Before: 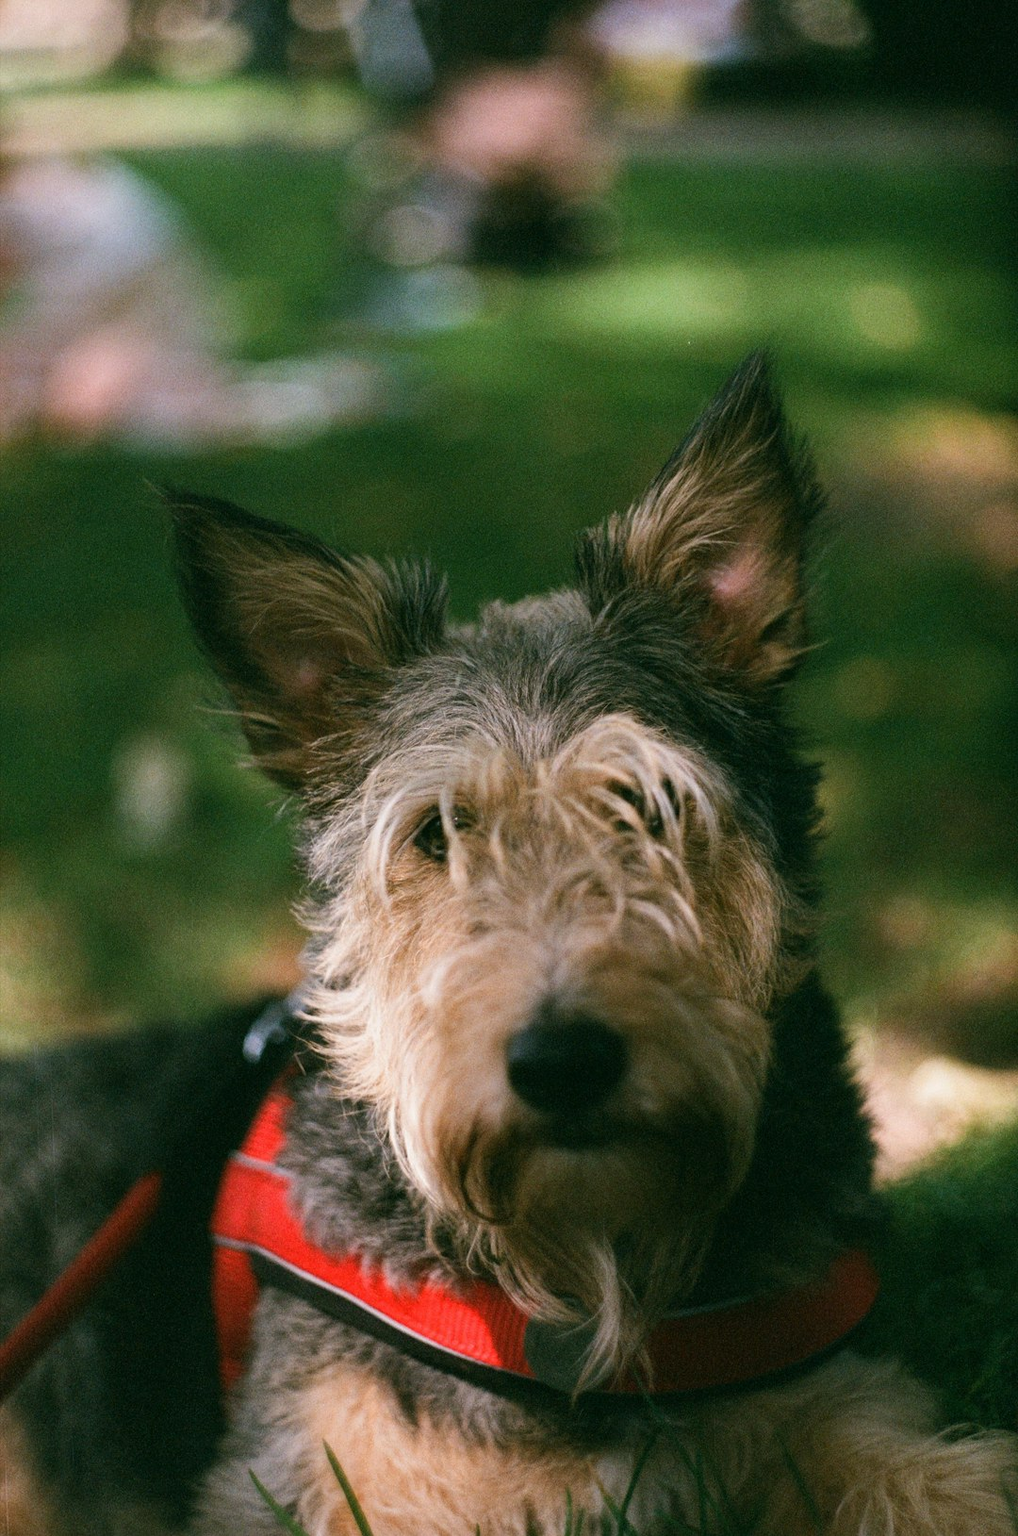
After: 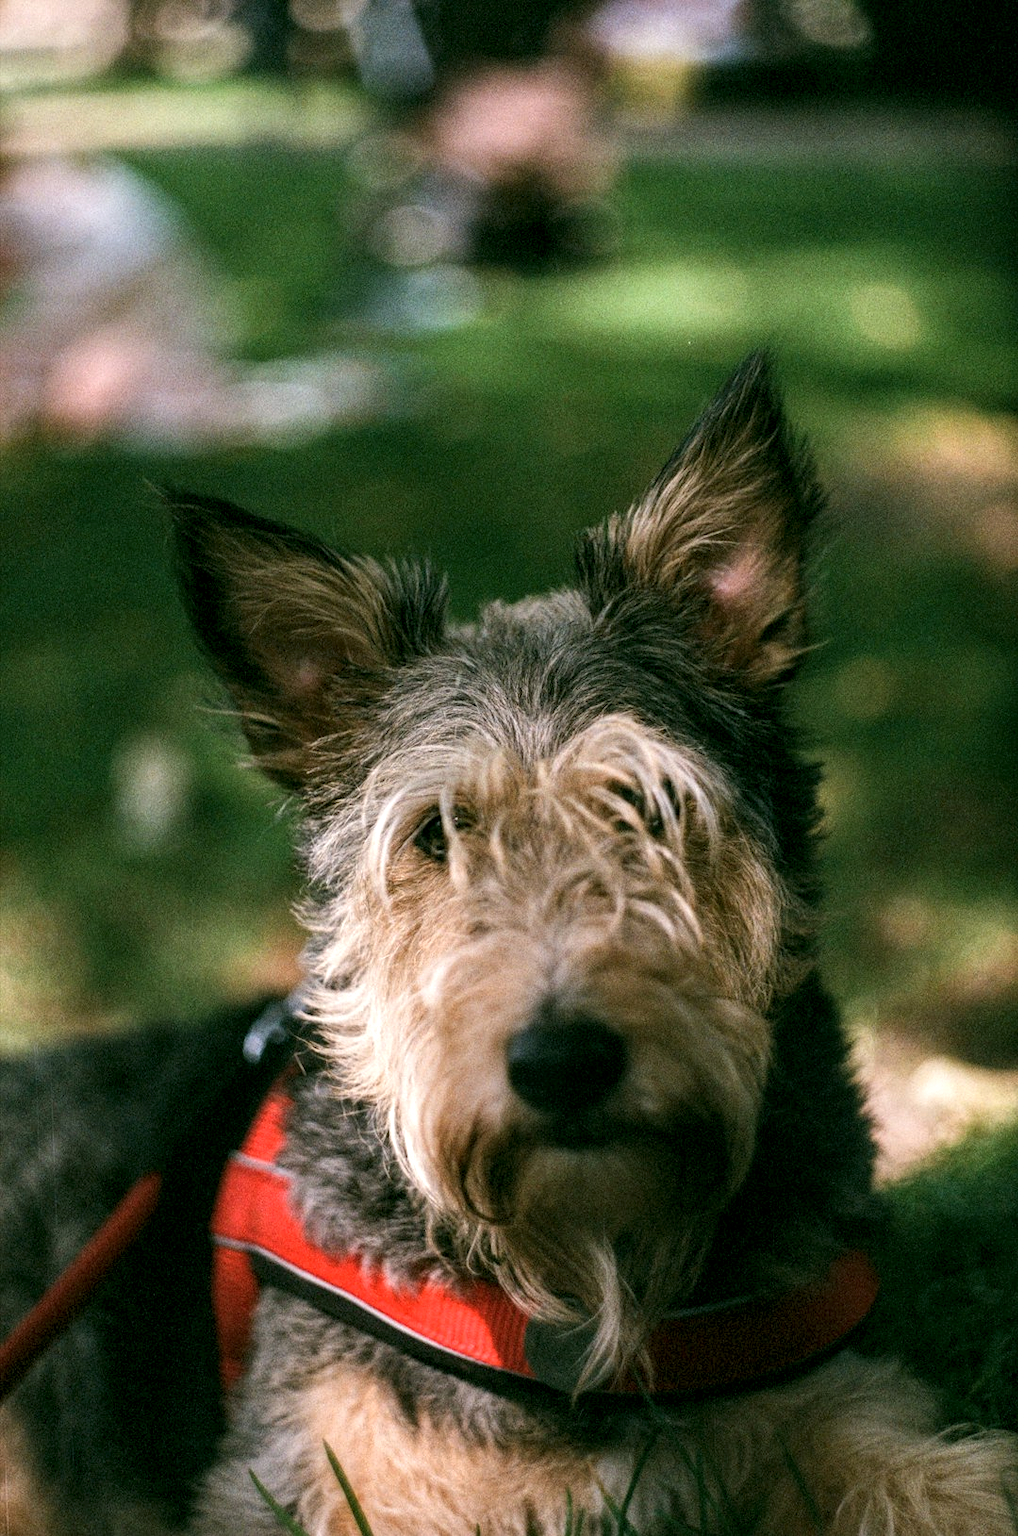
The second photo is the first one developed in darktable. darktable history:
local contrast: highlights 58%, detail 146%
